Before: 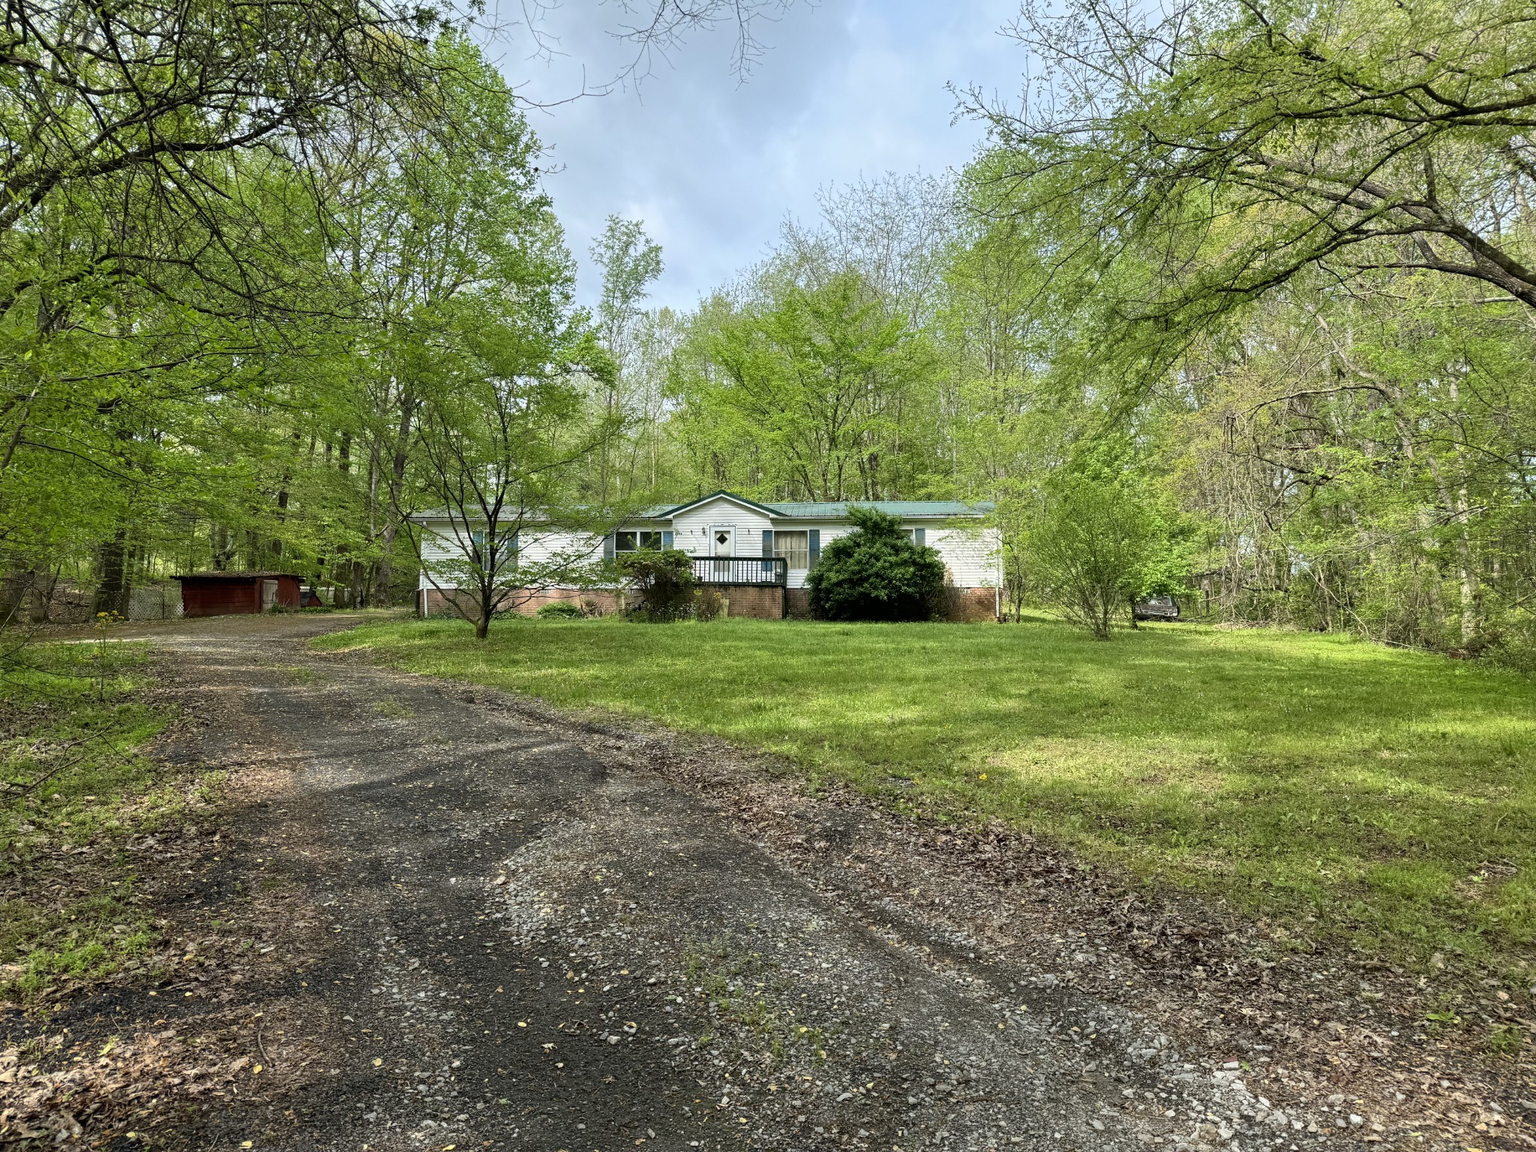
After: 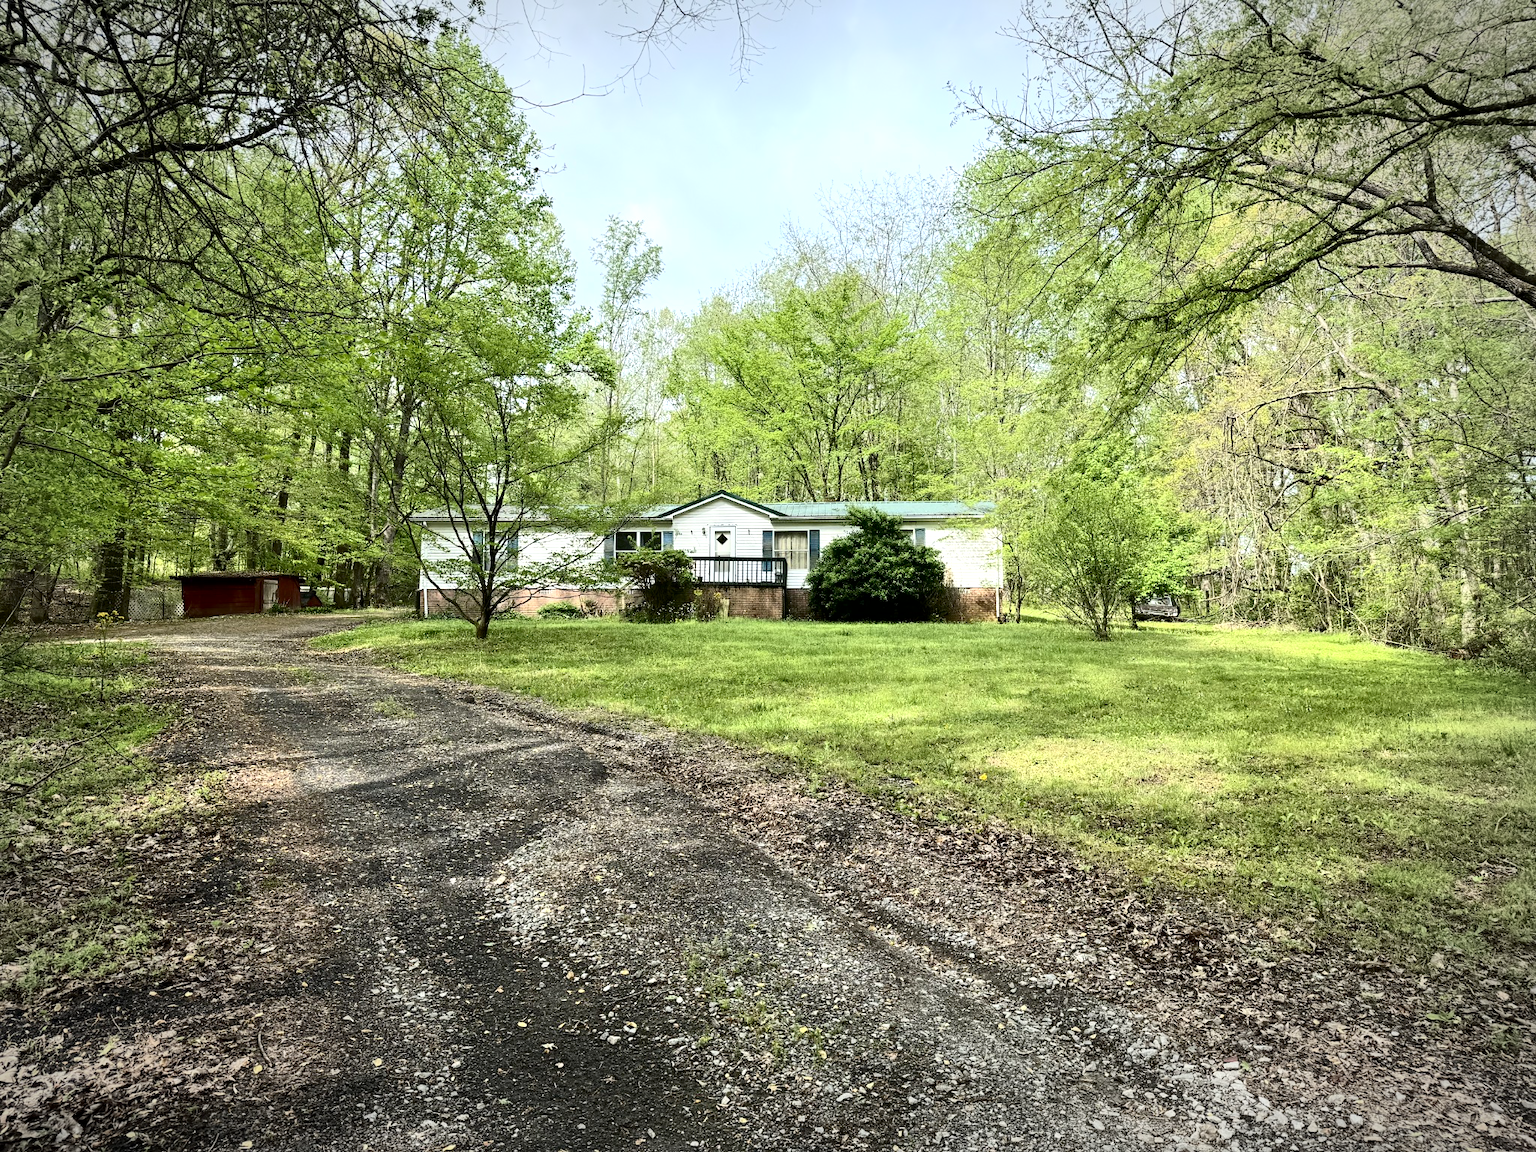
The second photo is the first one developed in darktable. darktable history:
exposure: black level correction 0.001, exposure 0.5 EV, compensate exposure bias true, compensate highlight preservation false
contrast brightness saturation: contrast 0.28
vignetting: automatic ratio true
